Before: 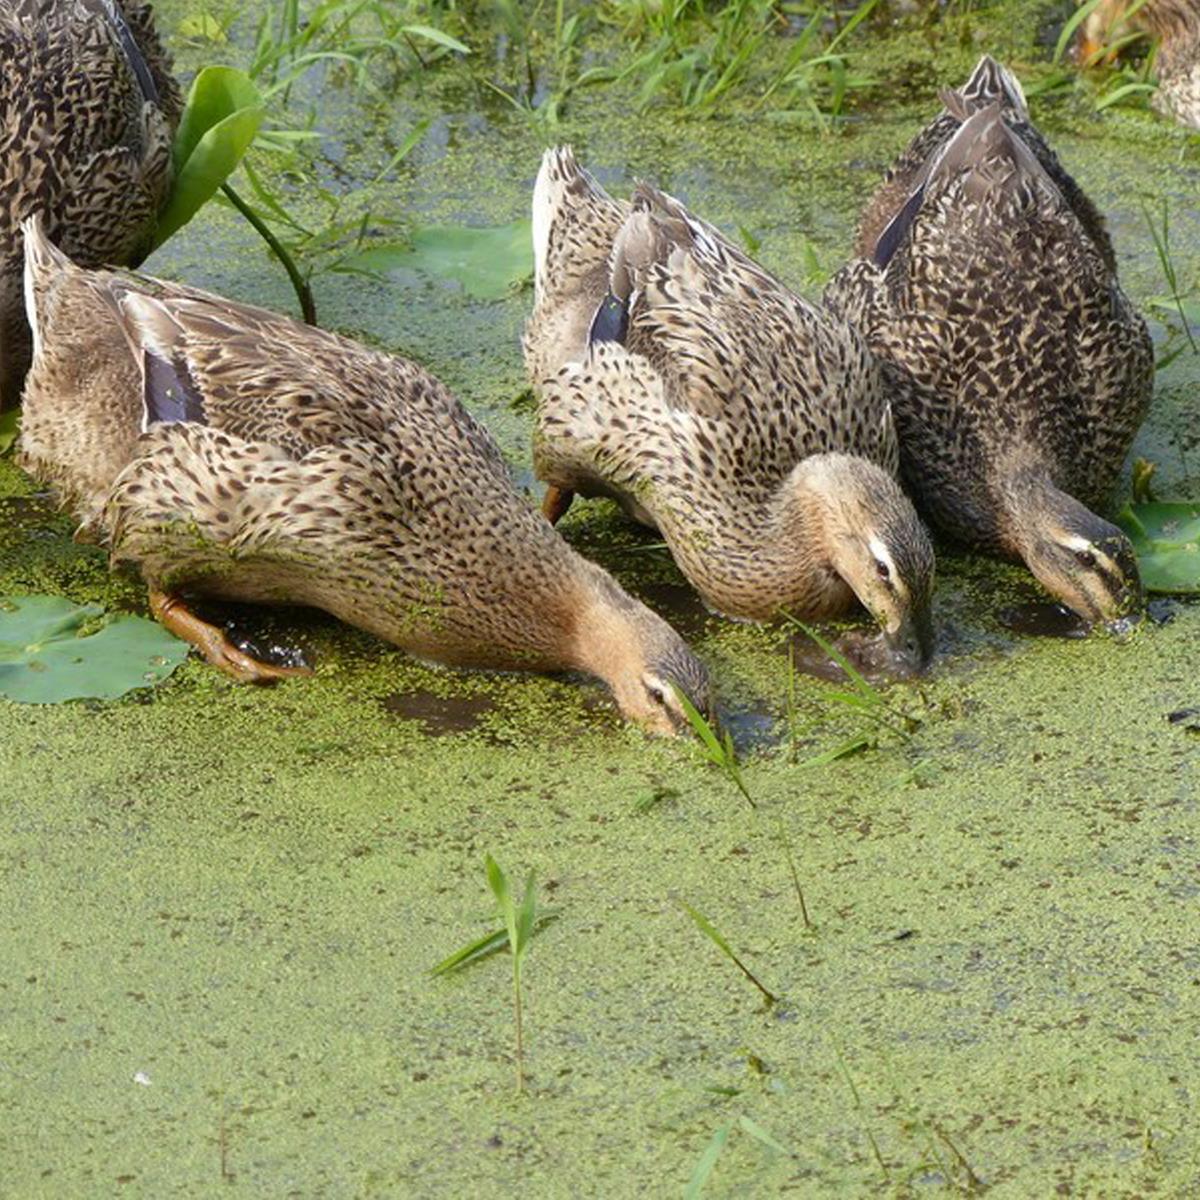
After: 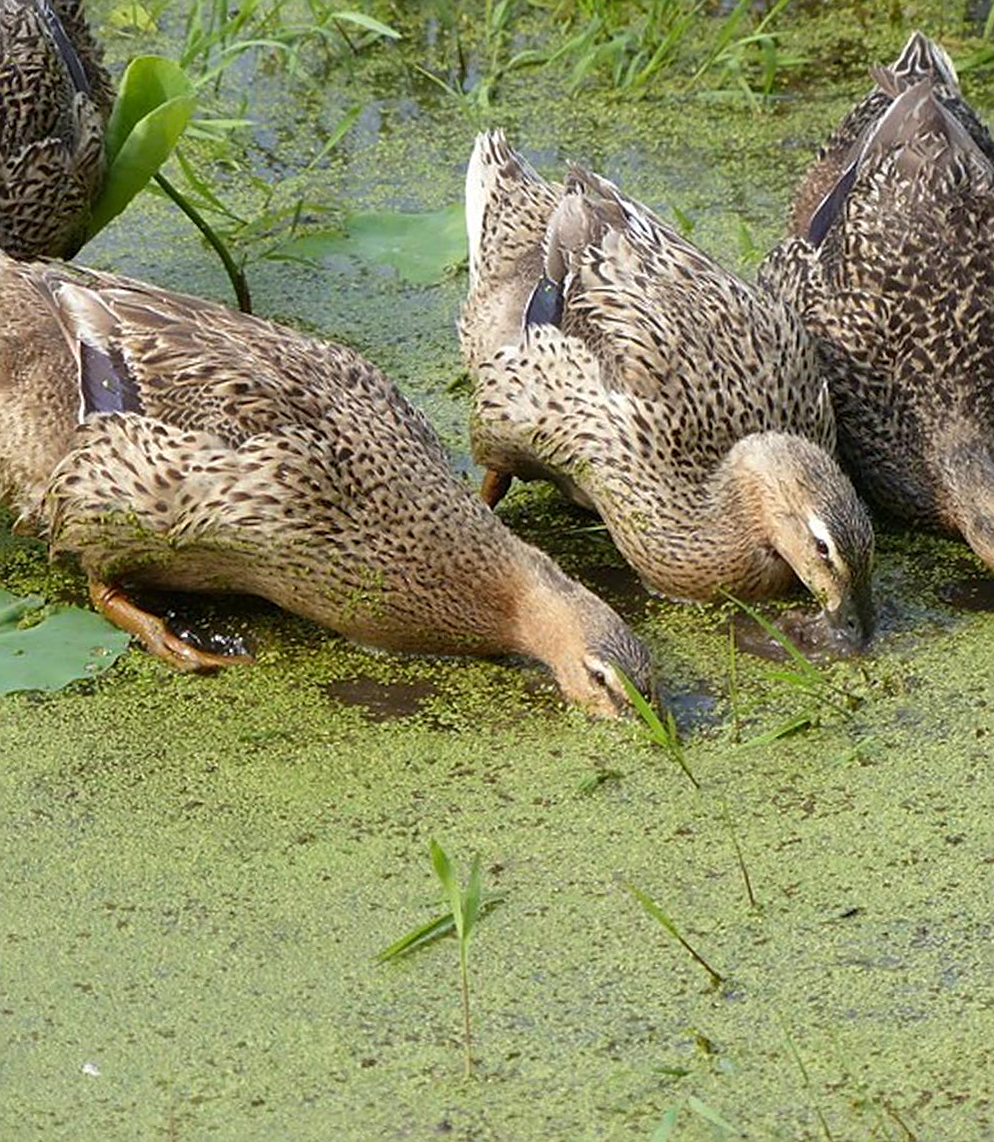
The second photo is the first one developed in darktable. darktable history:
crop and rotate: angle 1°, left 4.281%, top 0.642%, right 11.383%, bottom 2.486%
sharpen: on, module defaults
